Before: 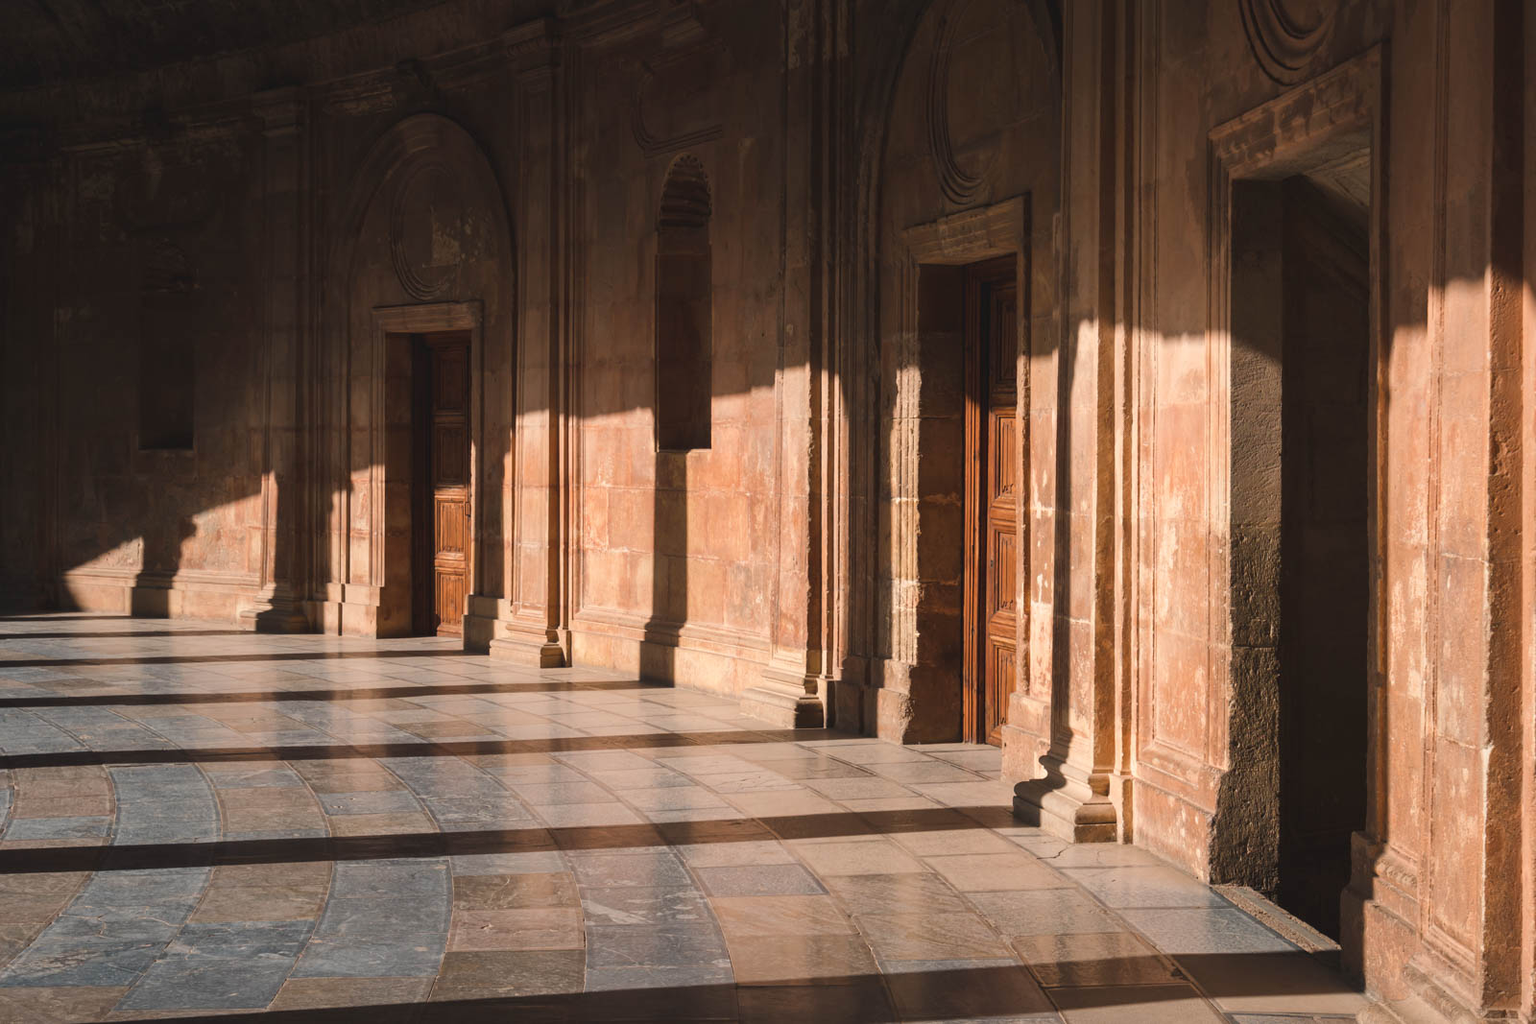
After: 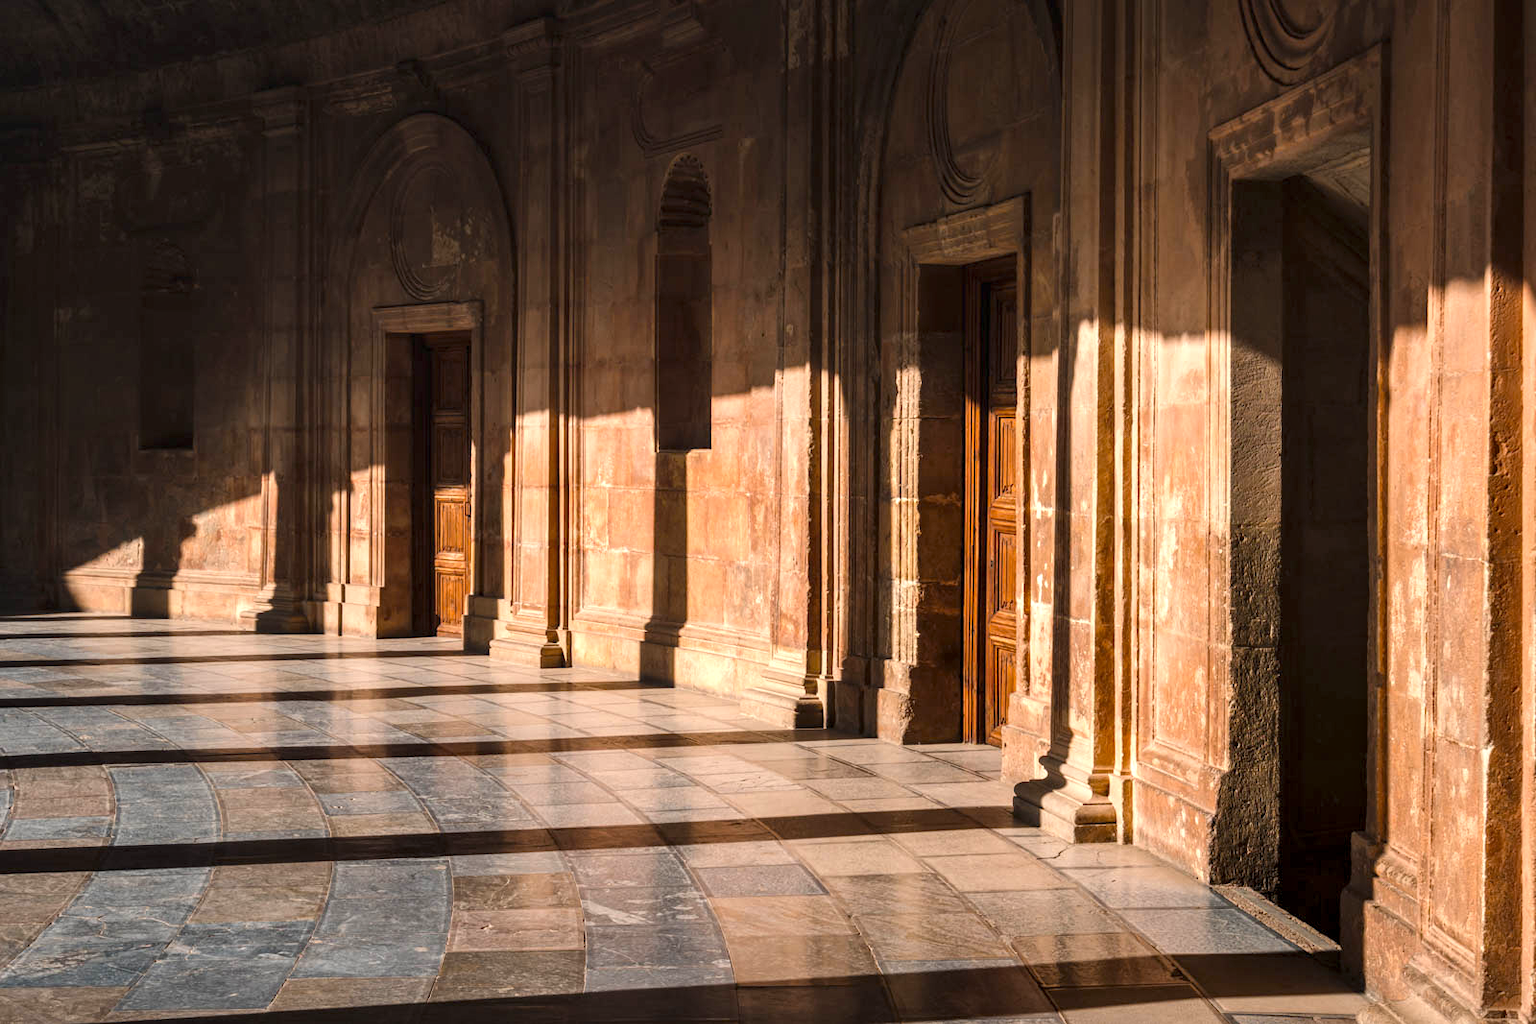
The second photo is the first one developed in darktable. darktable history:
color balance: output saturation 120%
local contrast: highlights 60%, shadows 60%, detail 160%
